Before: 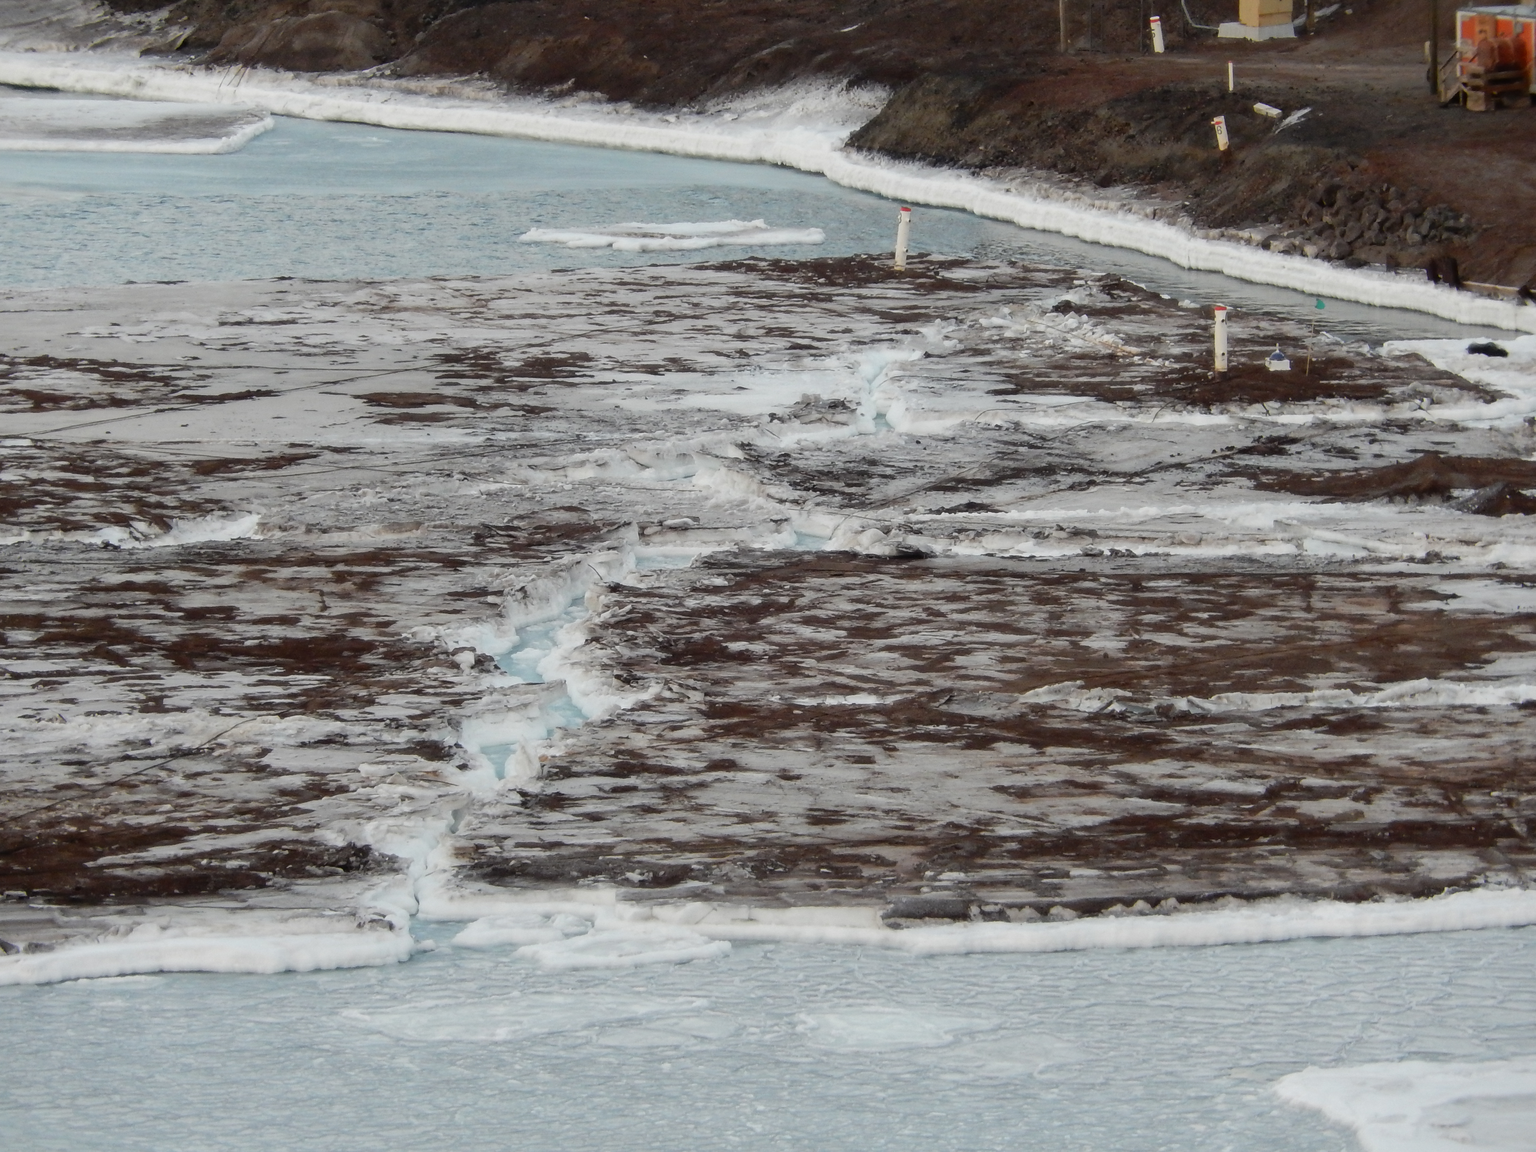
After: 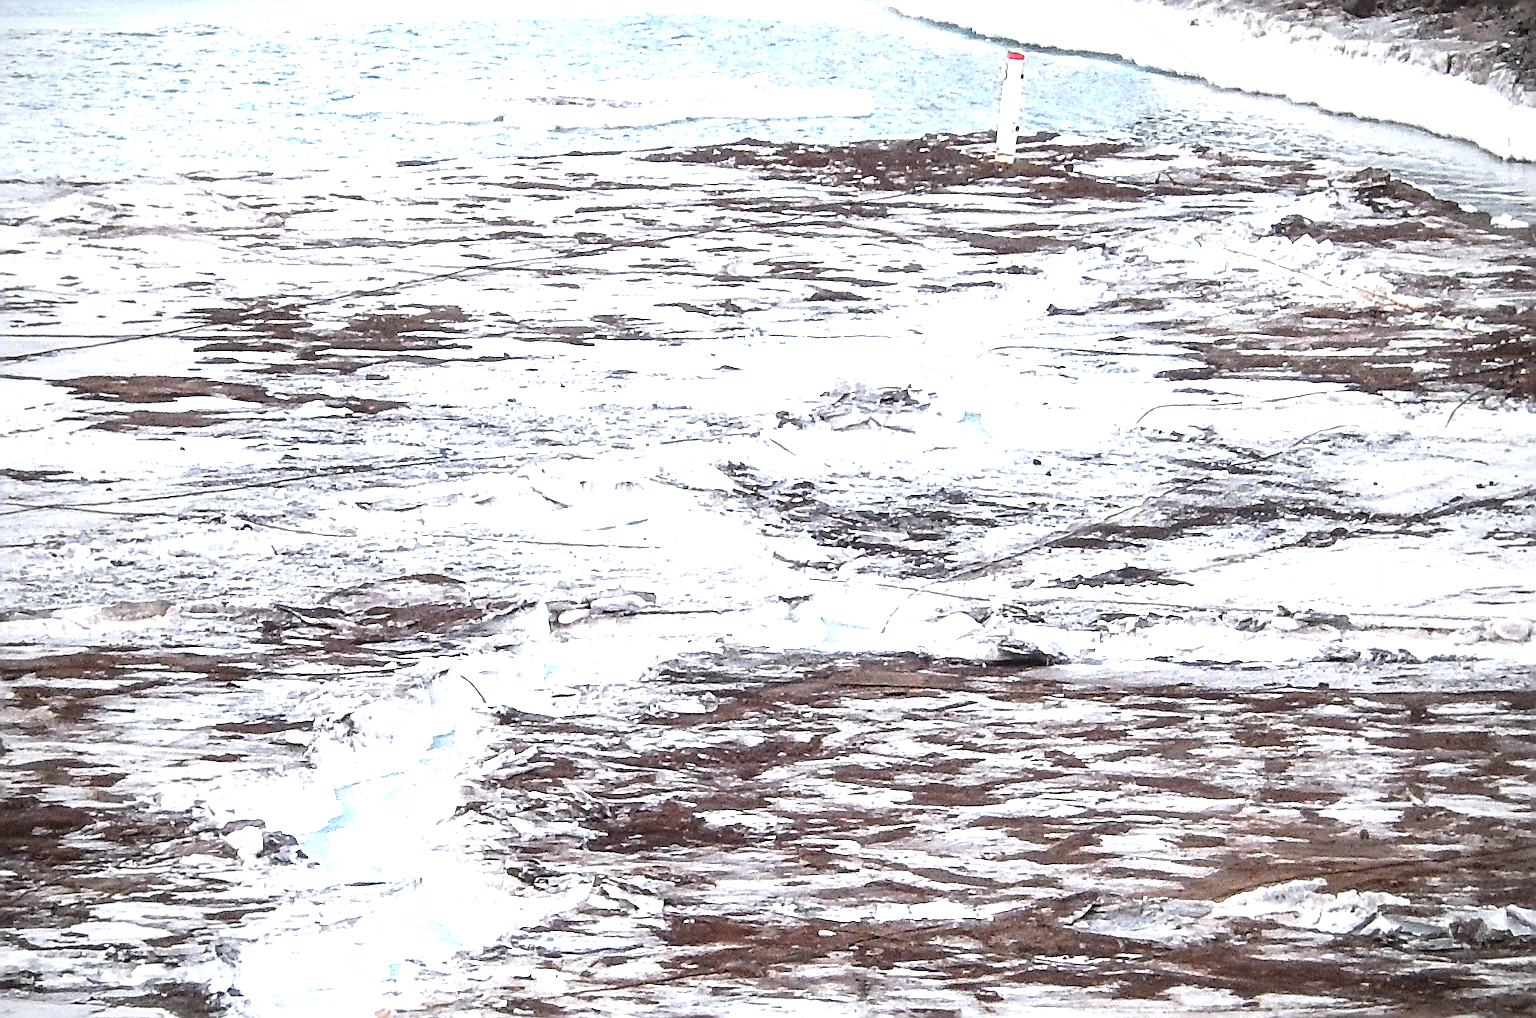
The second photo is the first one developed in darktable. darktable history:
exposure: exposure 1 EV, compensate highlight preservation false
tone equalizer: -8 EV -0.737 EV, -7 EV -0.692 EV, -6 EV -0.609 EV, -5 EV -0.404 EV, -3 EV 0.38 EV, -2 EV 0.6 EV, -1 EV 0.68 EV, +0 EV 0.725 EV
sharpen: radius 3.674, amount 0.923
local contrast: on, module defaults
crop: left 21.099%, top 15.396%, right 21.586%, bottom 33.895%
vignetting: fall-off radius 45.07%, unbound false
color calibration: illuminant as shot in camera, x 0.358, y 0.373, temperature 4628.91 K
